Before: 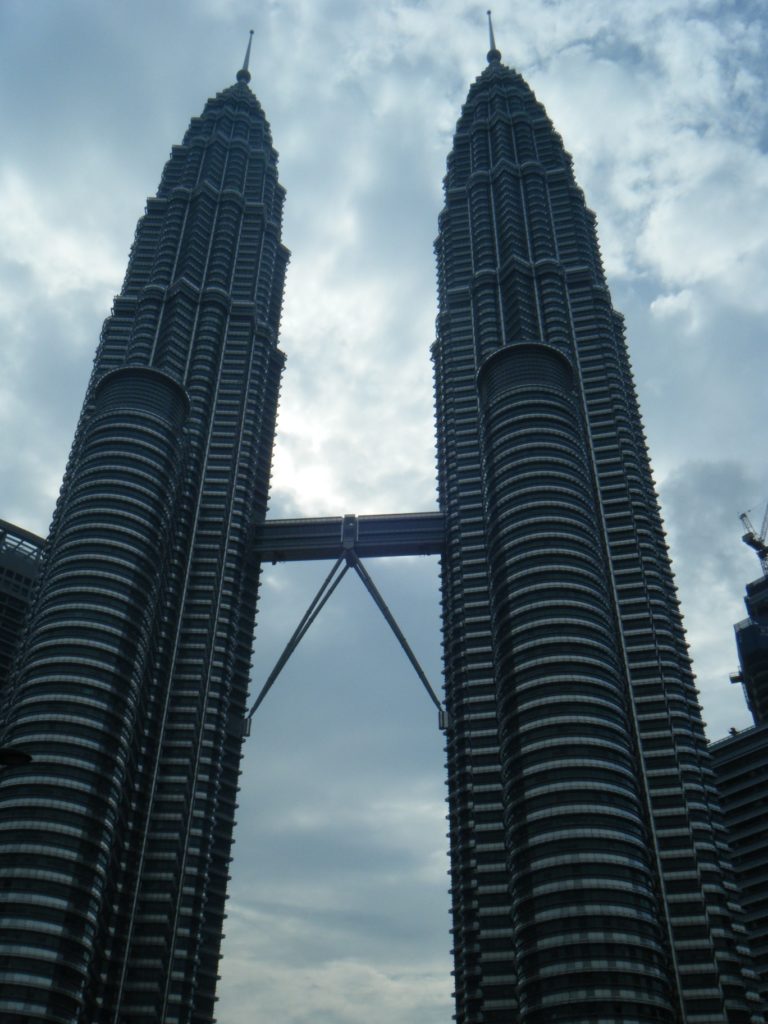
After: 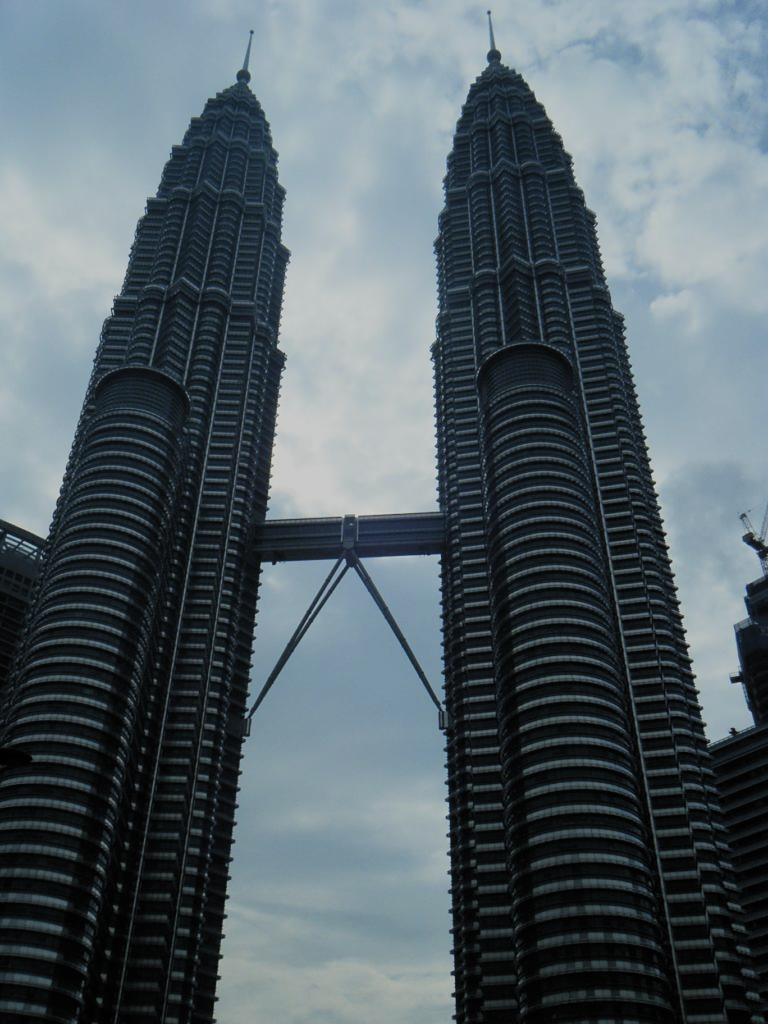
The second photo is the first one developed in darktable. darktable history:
filmic rgb: black relative exposure -7.1 EV, white relative exposure 5.34 EV, hardness 3.02, color science v5 (2021), contrast in shadows safe, contrast in highlights safe
sharpen: radius 1.49, amount 0.39, threshold 1.699
